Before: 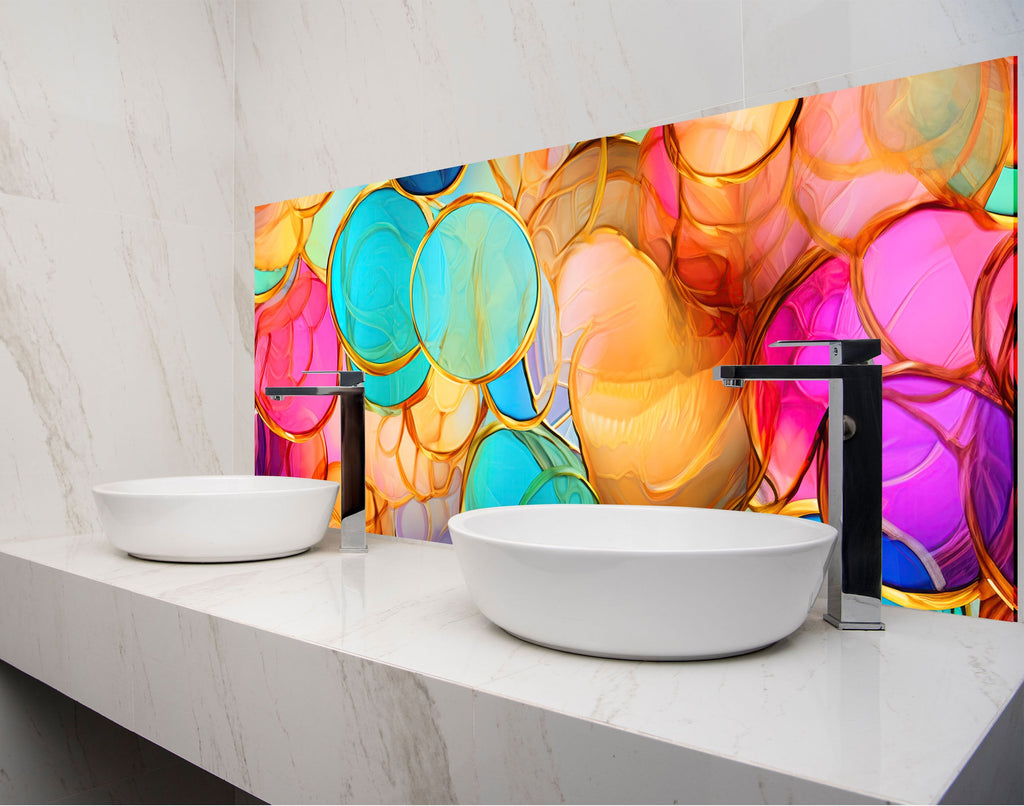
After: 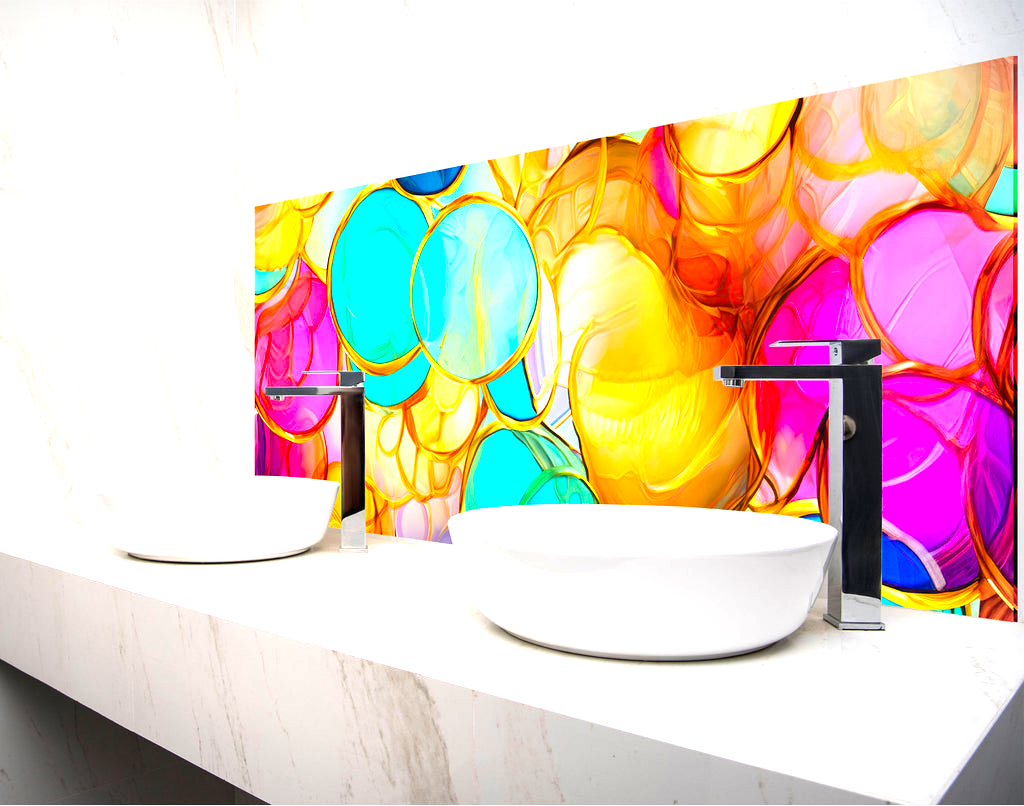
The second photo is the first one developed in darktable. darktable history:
color balance rgb: perceptual saturation grading › global saturation 20%, global vibrance 20%
vignetting: fall-off start 100%, brightness -0.282, width/height ratio 1.31
exposure: black level correction 0, exposure 1.015 EV, compensate exposure bias true, compensate highlight preservation false
